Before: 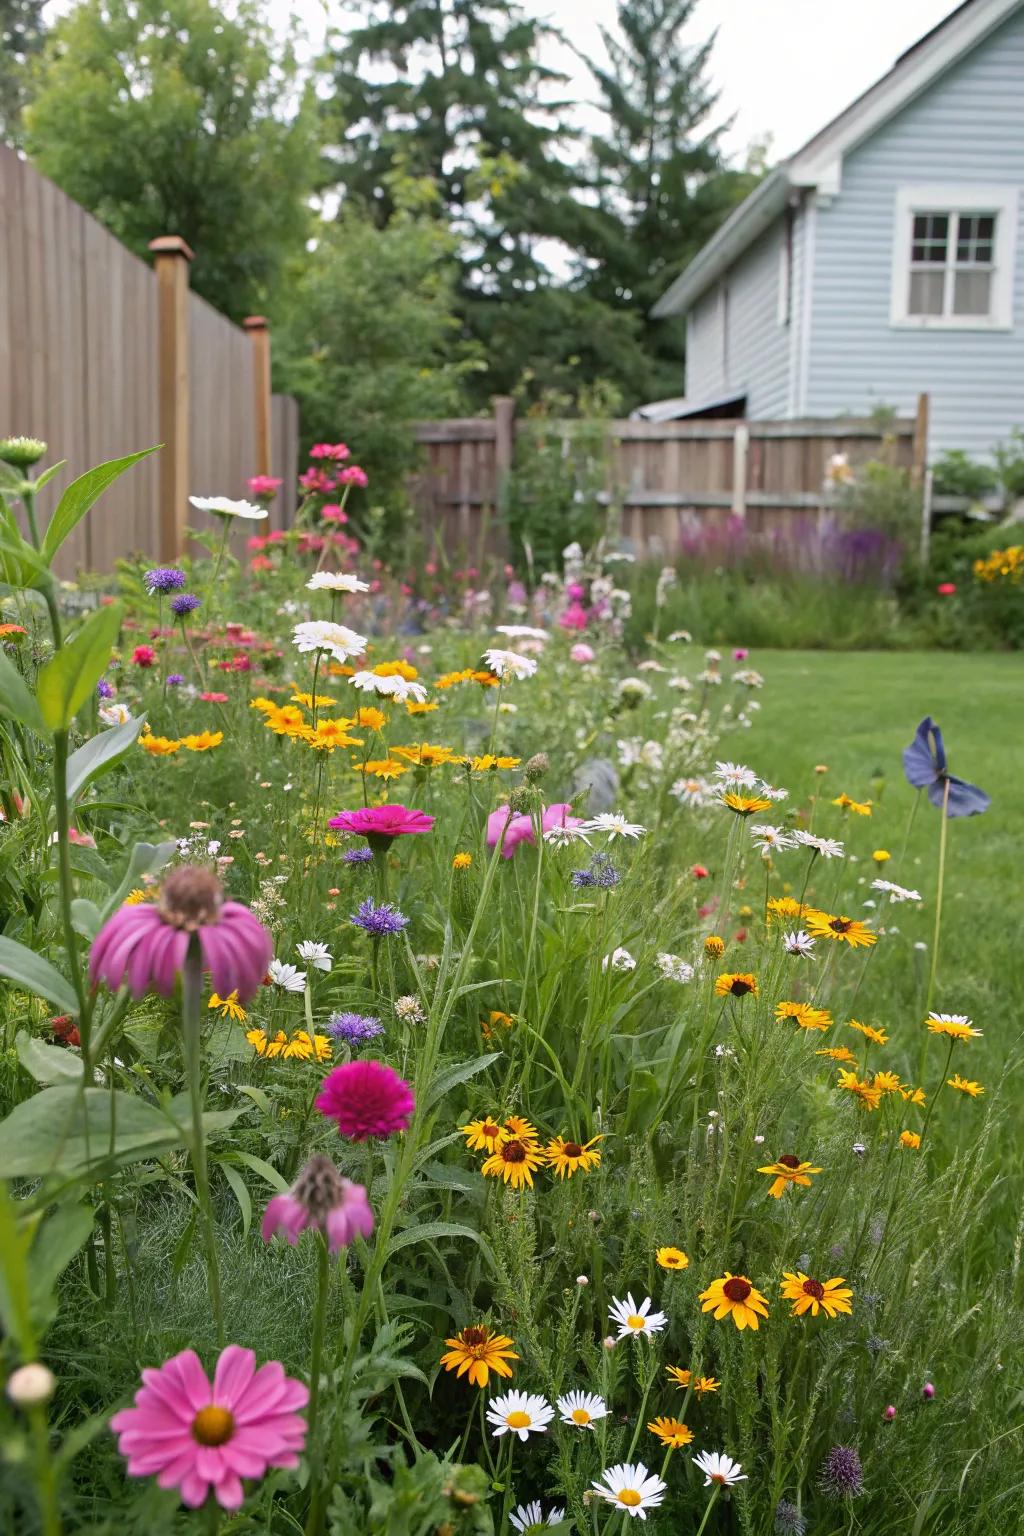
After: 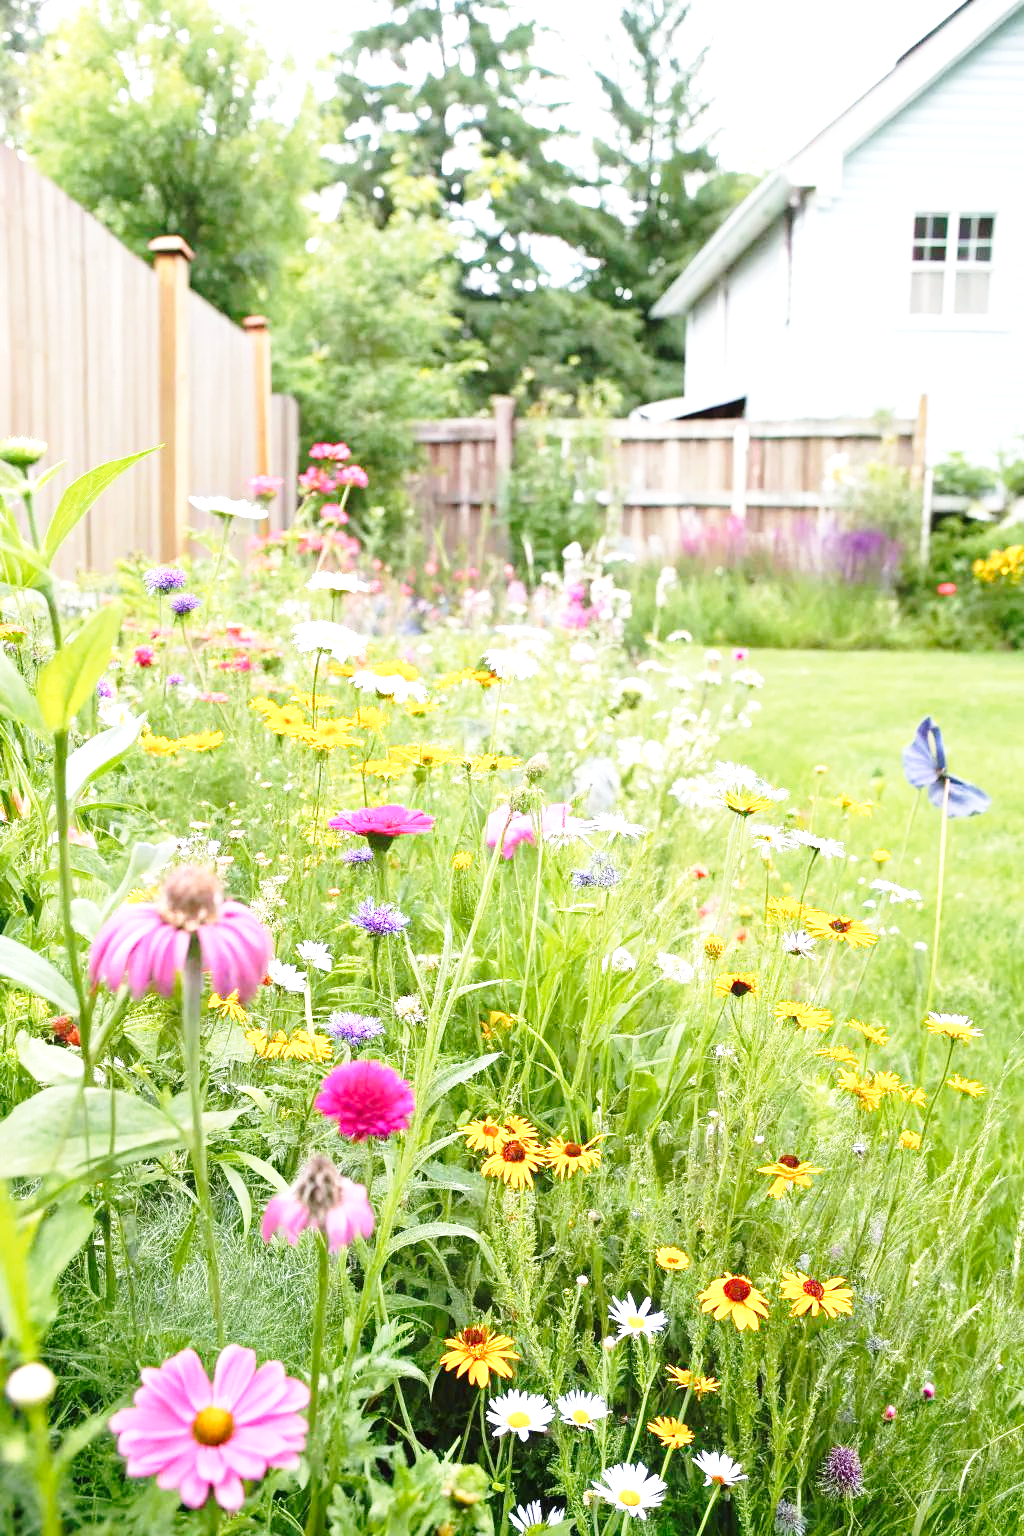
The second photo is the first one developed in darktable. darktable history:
exposure: black level correction 0, exposure 1.3 EV, compensate highlight preservation false
base curve: curves: ch0 [(0, 0) (0.028, 0.03) (0.121, 0.232) (0.46, 0.748) (0.859, 0.968) (1, 1)], preserve colors none
